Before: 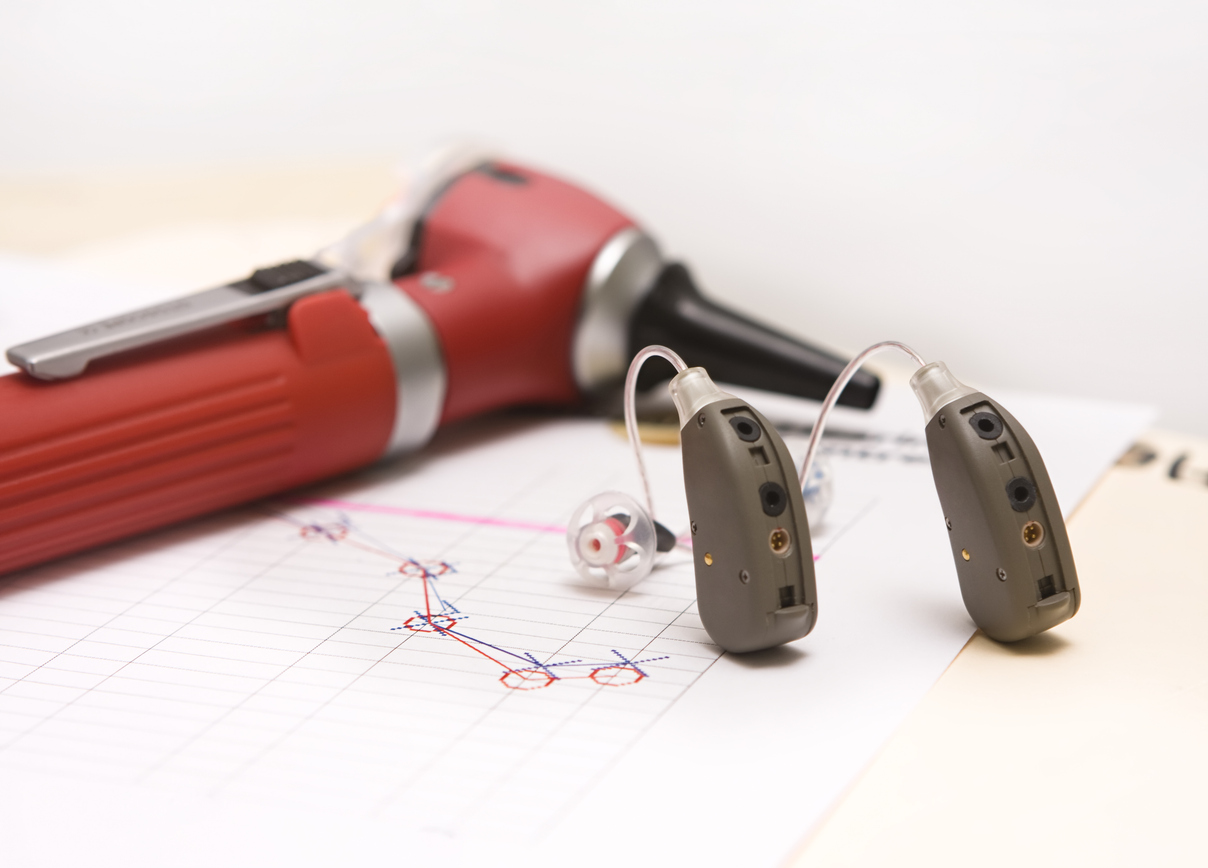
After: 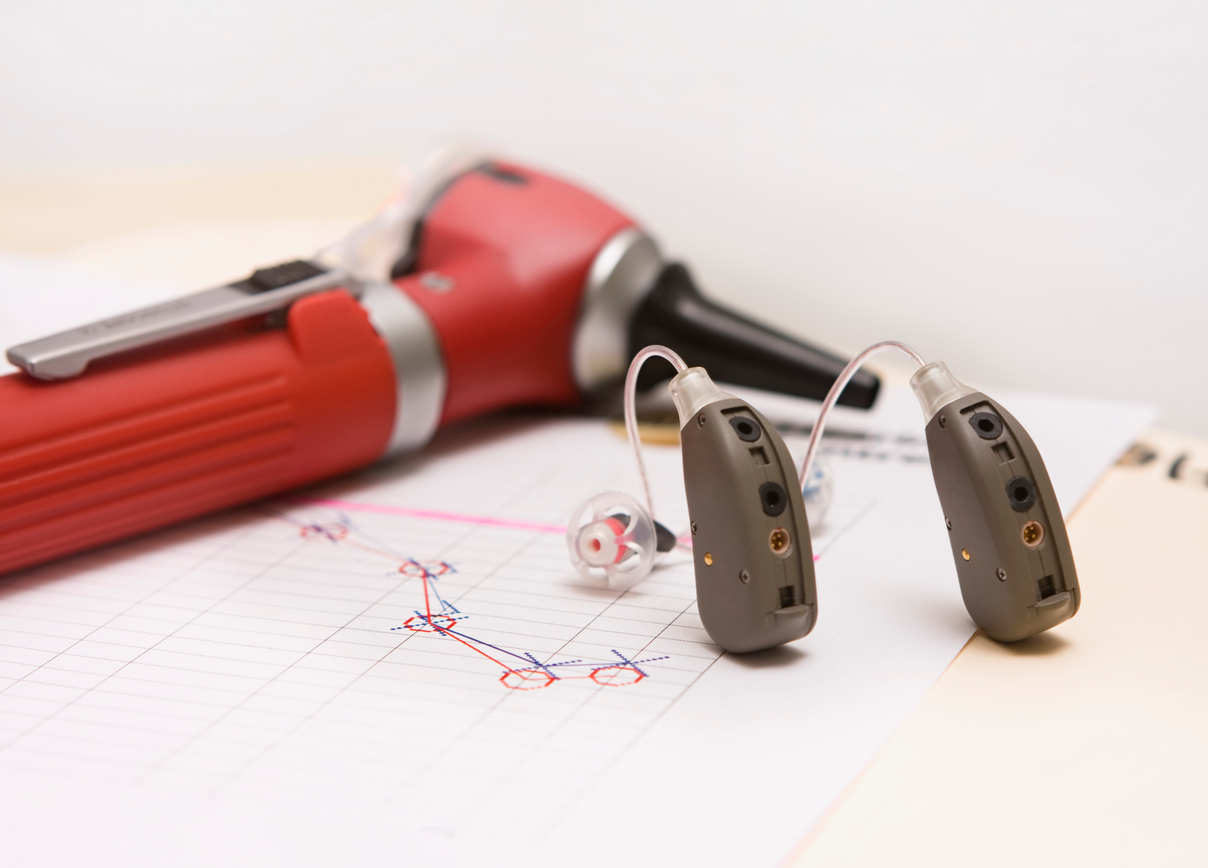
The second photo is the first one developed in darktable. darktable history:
exposure: black level correction 0.002, exposure -0.107 EV, compensate highlight preservation false
